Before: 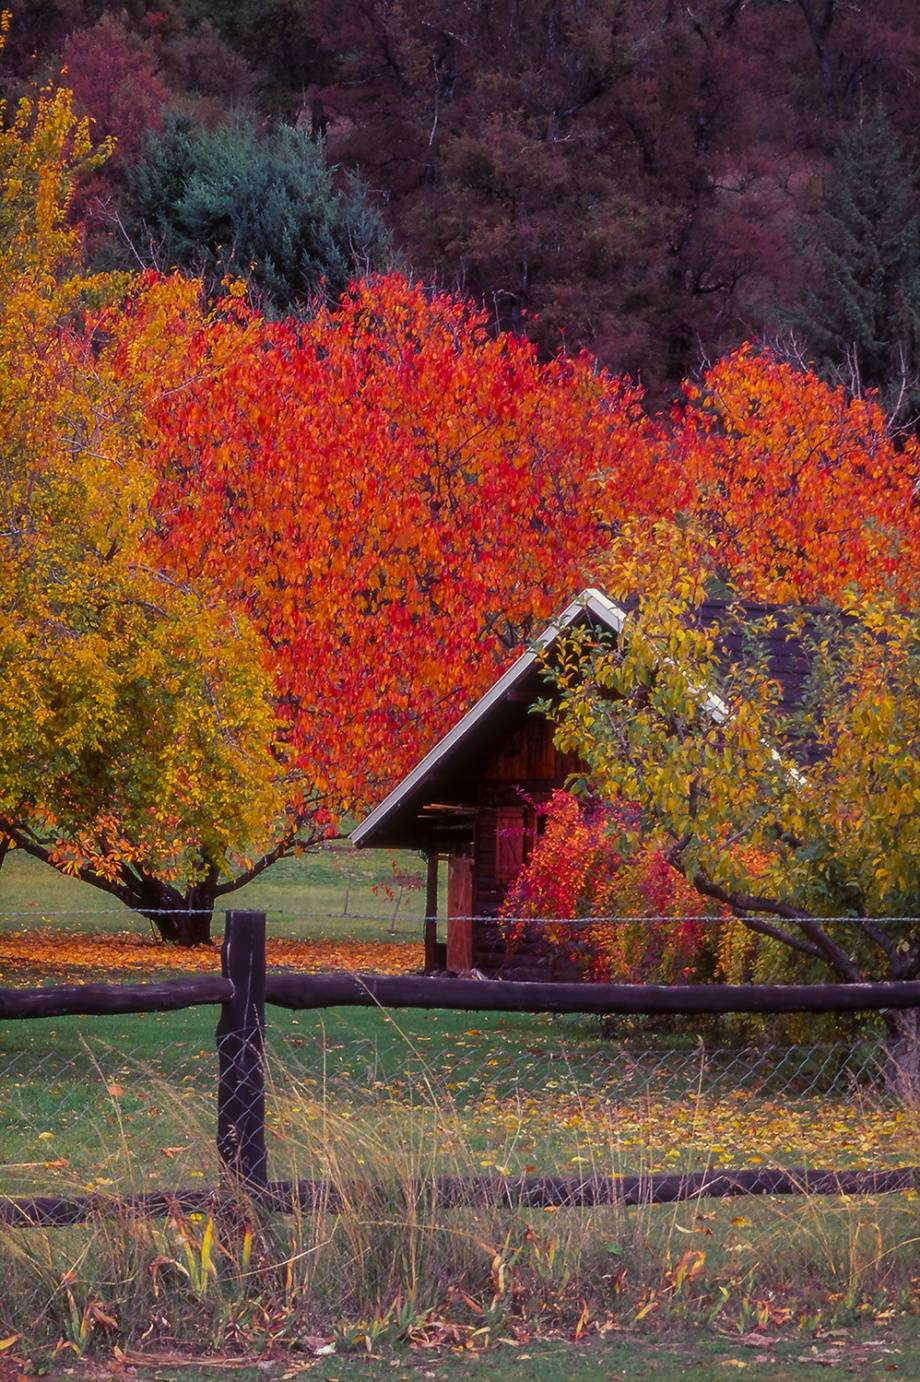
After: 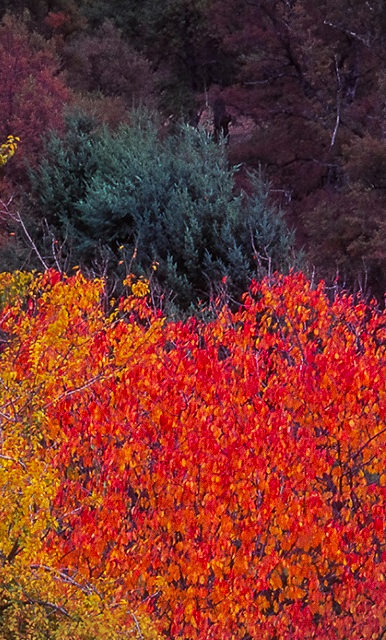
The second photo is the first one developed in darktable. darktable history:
grain: coarseness 0.09 ISO
vignetting: fall-off start 91.19%
crop and rotate: left 10.817%, top 0.062%, right 47.194%, bottom 53.626%
contrast equalizer: y [[0.5, 0.5, 0.5, 0.512, 0.552, 0.62], [0.5 ×6], [0.5 ×4, 0.504, 0.553], [0 ×6], [0 ×6]]
tone curve: curves: ch0 [(0, 0) (0.003, 0.003) (0.011, 0.011) (0.025, 0.024) (0.044, 0.043) (0.069, 0.068) (0.1, 0.097) (0.136, 0.133) (0.177, 0.173) (0.224, 0.219) (0.277, 0.271) (0.335, 0.327) (0.399, 0.39) (0.468, 0.457) (0.543, 0.582) (0.623, 0.655) (0.709, 0.734) (0.801, 0.817) (0.898, 0.906) (1, 1)], preserve colors none
